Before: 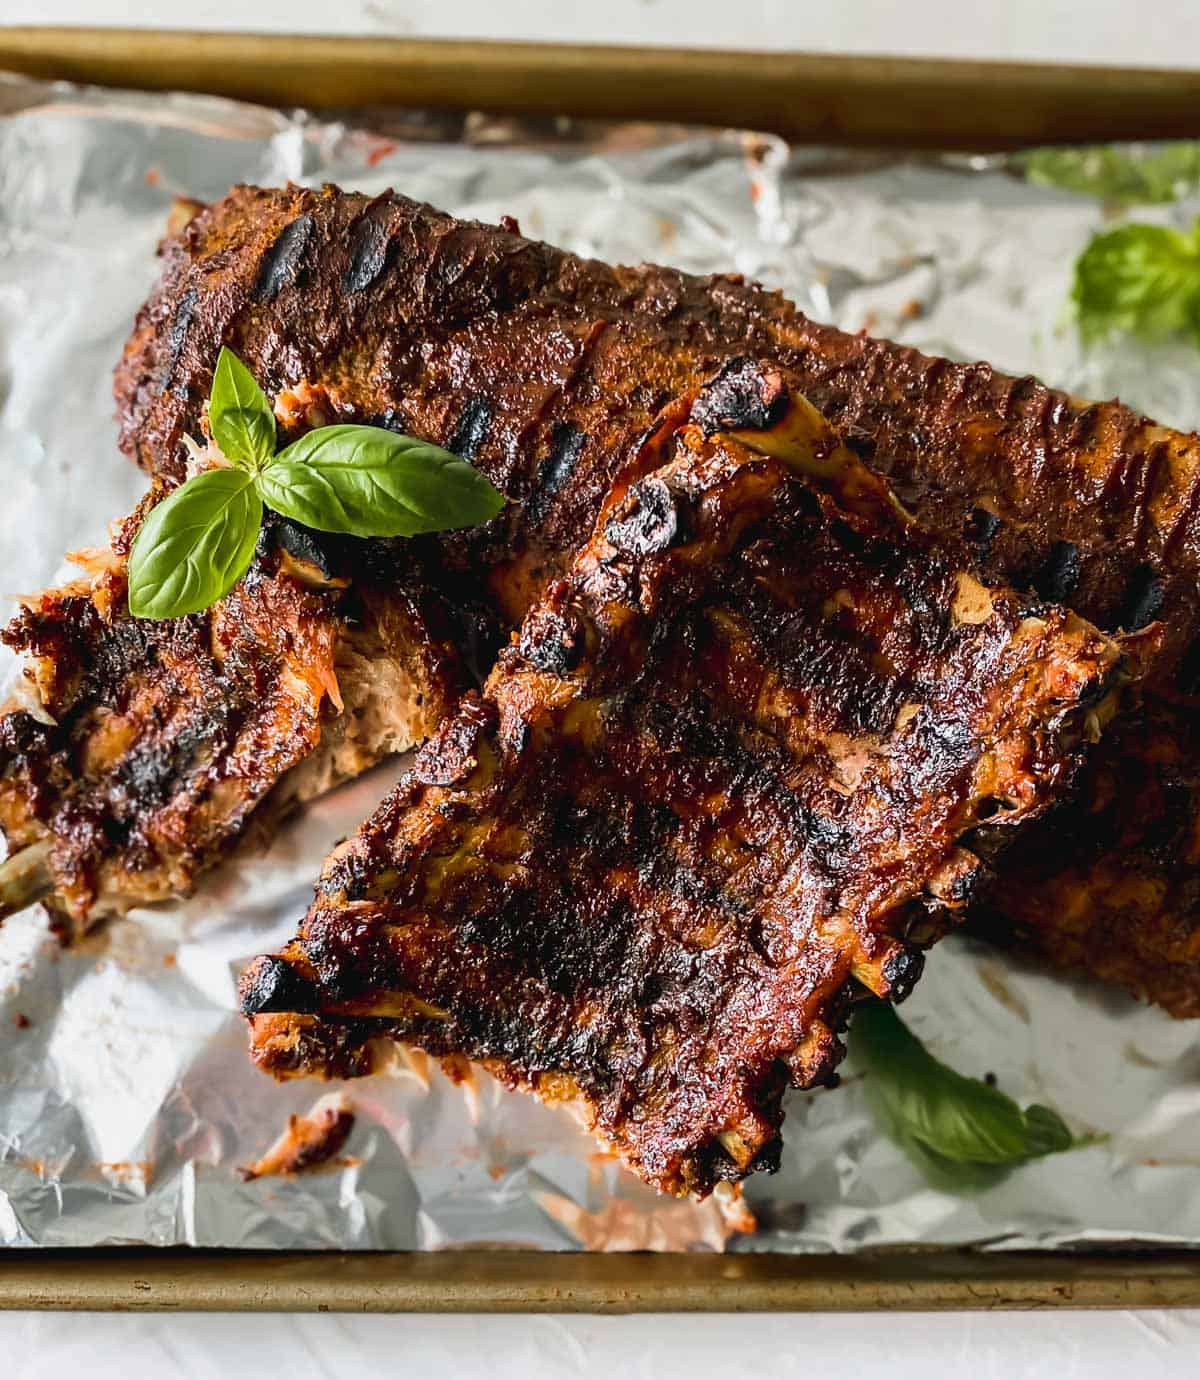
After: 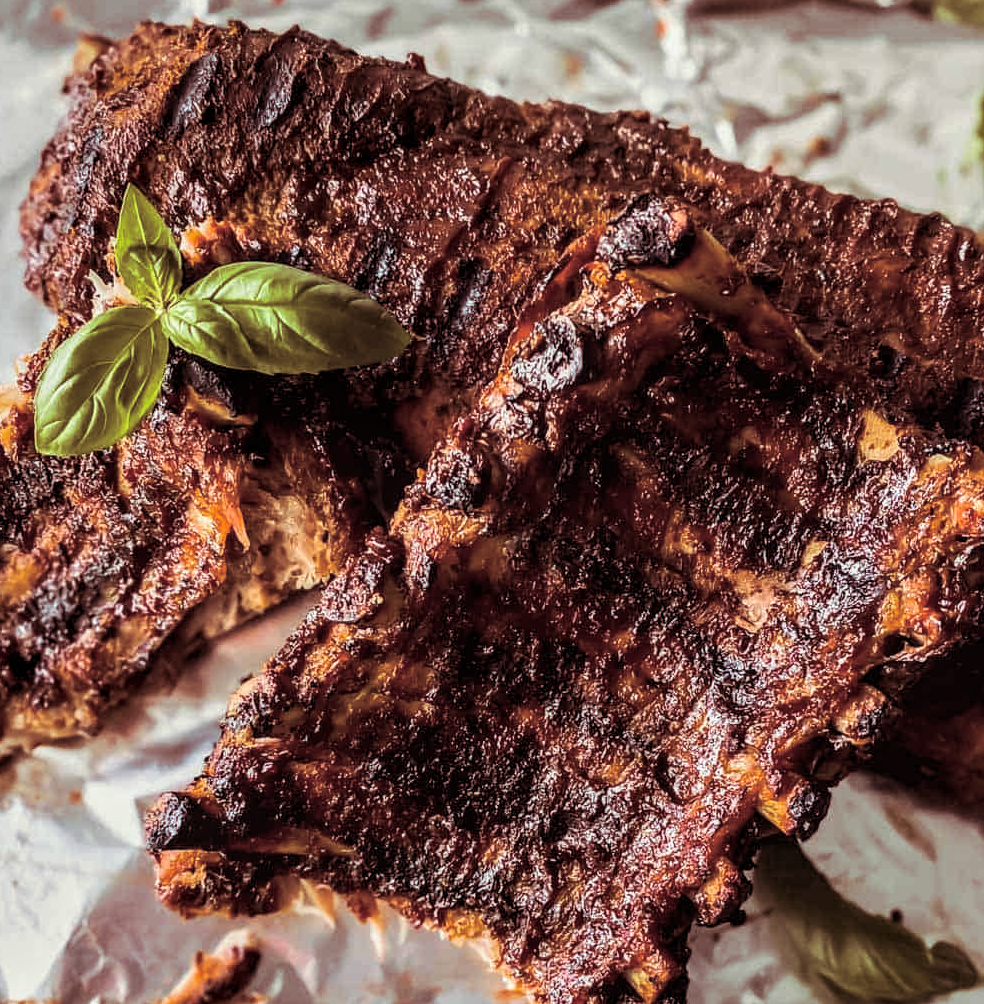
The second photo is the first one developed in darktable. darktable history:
tone equalizer: -8 EV -0.002 EV, -7 EV 0.005 EV, -6 EV -0.009 EV, -5 EV 0.011 EV, -4 EV -0.012 EV, -3 EV 0.007 EV, -2 EV -0.062 EV, -1 EV -0.293 EV, +0 EV -0.582 EV, smoothing diameter 2%, edges refinement/feathering 20, mask exposure compensation -1.57 EV, filter diffusion 5
local contrast: detail 130%
crop: left 7.856%, top 11.836%, right 10.12%, bottom 15.387%
split-toning: on, module defaults
